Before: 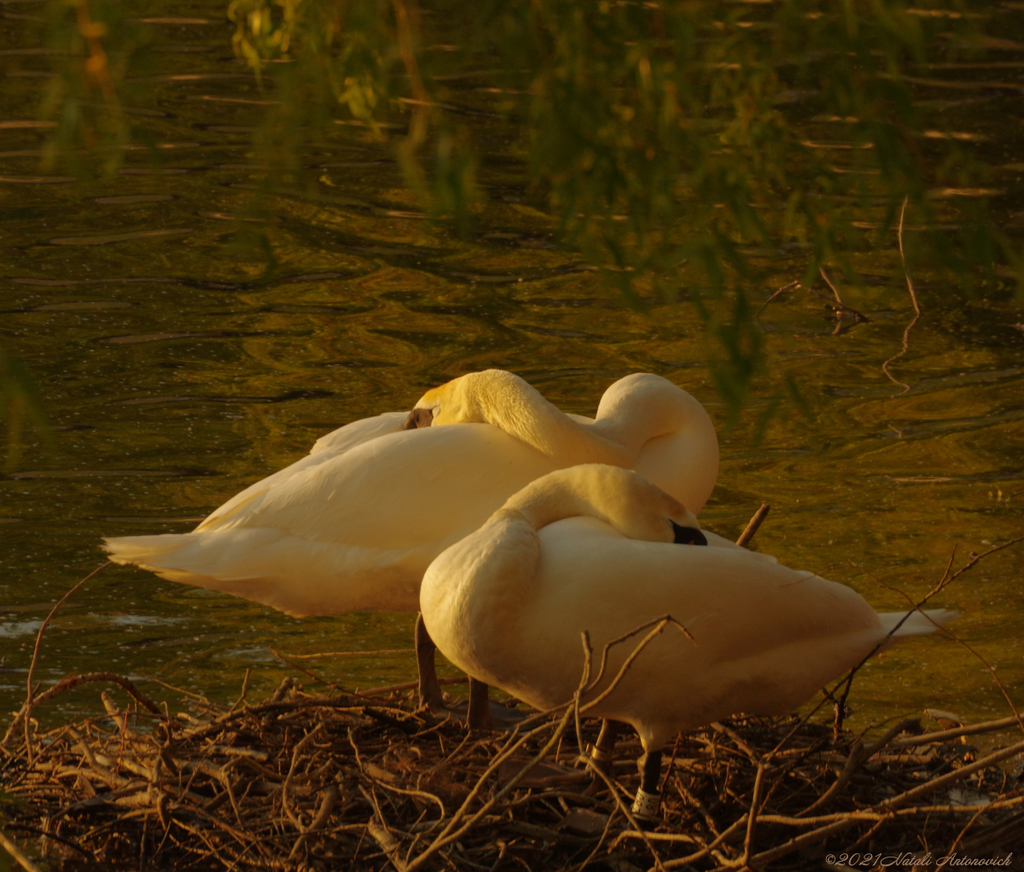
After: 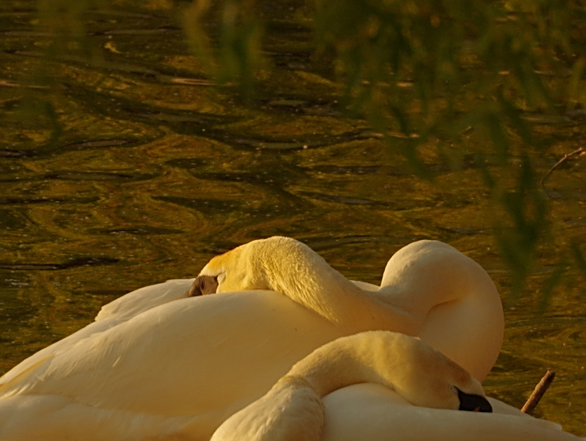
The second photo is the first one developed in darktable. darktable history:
crop: left 21.087%, top 15.265%, right 21.605%, bottom 34.062%
sharpen: amount 0.57
